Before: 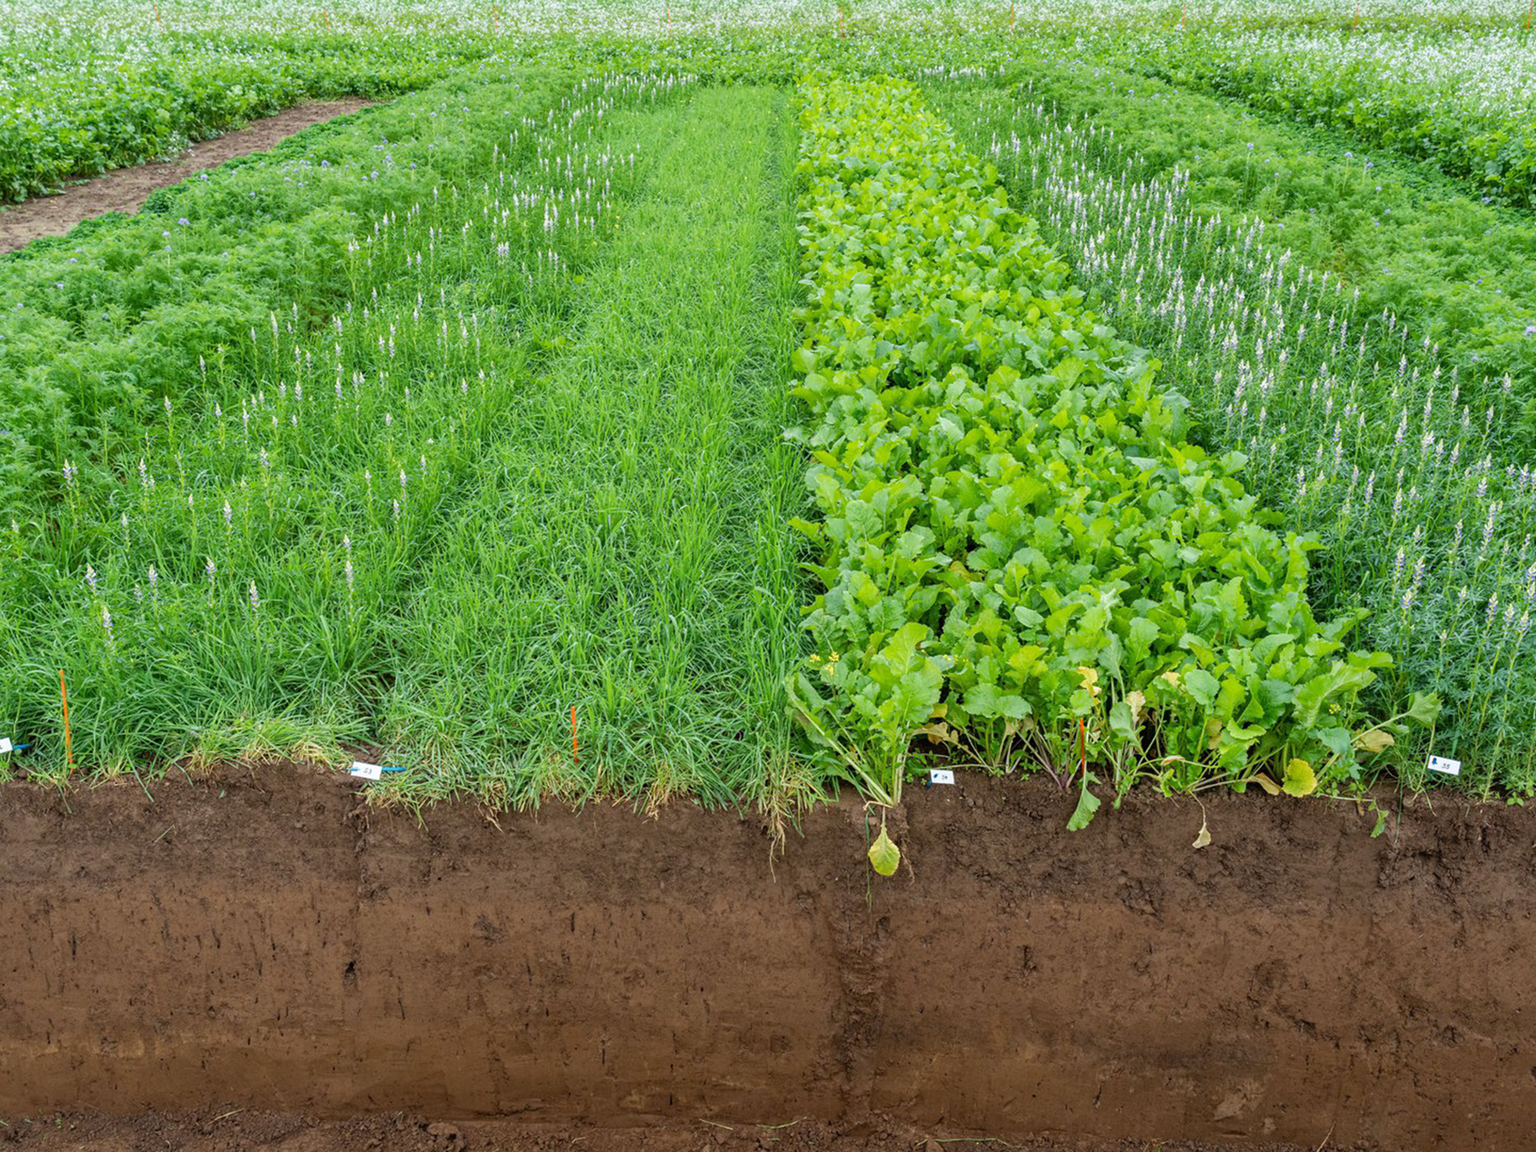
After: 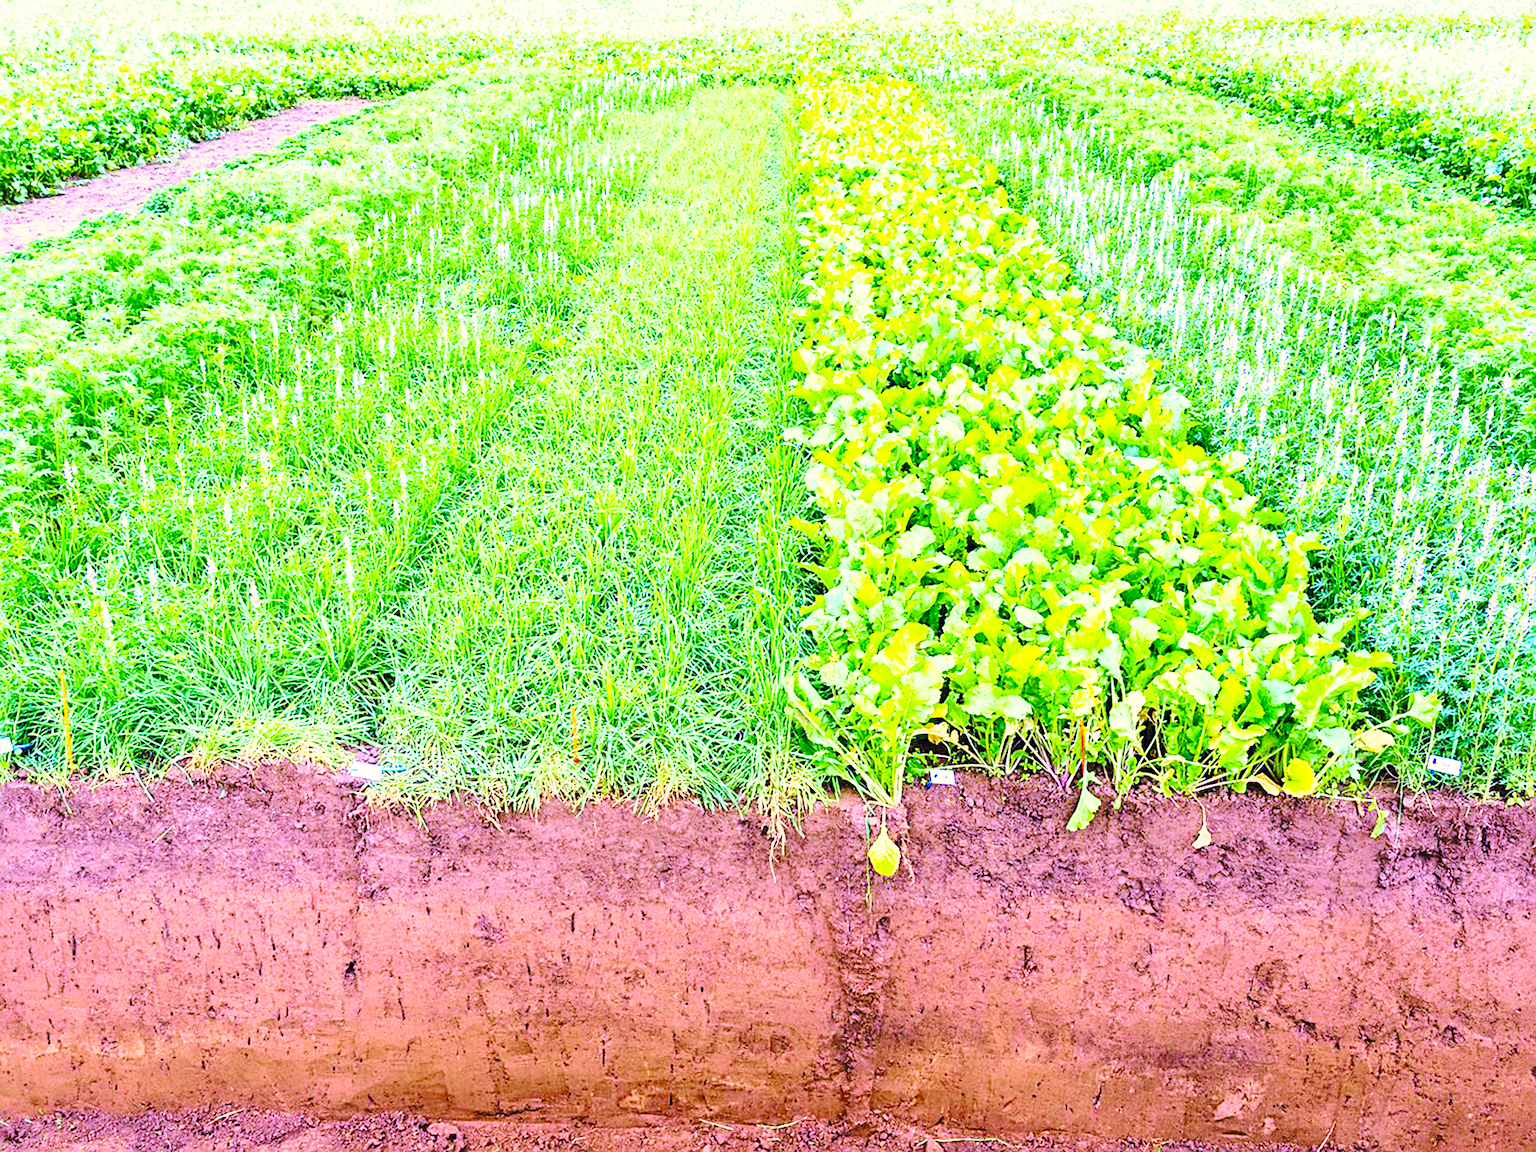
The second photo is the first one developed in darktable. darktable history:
color balance rgb: linear chroma grading › shadows -8%, linear chroma grading › global chroma 10%, perceptual saturation grading › global saturation 2%, perceptual saturation grading › highlights -2%, perceptual saturation grading › mid-tones 4%, perceptual saturation grading › shadows 8%, perceptual brilliance grading › global brilliance 2%, perceptual brilliance grading › highlights -4%, global vibrance 16%, saturation formula JzAzBz (2021)
velvia: strength 45%
white balance: red 0.98, blue 1.61
contrast brightness saturation: contrast 0.2, brightness 0.16, saturation 0.22
exposure: exposure 0.6 EV, compensate highlight preservation false
color correction: highlights a* 1.39, highlights b* 17.83
sharpen: on, module defaults
base curve: curves: ch0 [(0, 0) (0.032, 0.037) (0.105, 0.228) (0.435, 0.76) (0.856, 0.983) (1, 1)], preserve colors none
